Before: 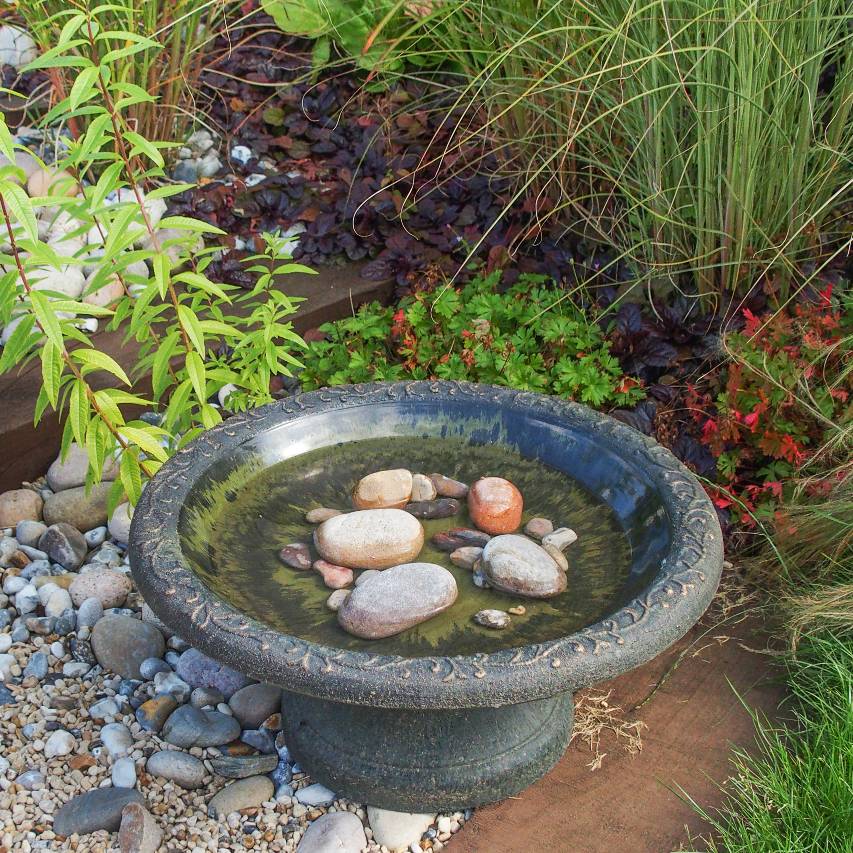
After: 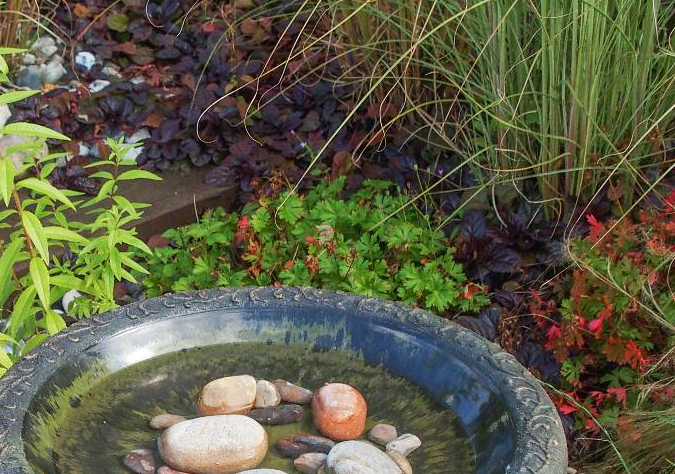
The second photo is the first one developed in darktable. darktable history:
crop: left 18.299%, top 11.076%, right 2.488%, bottom 33.243%
